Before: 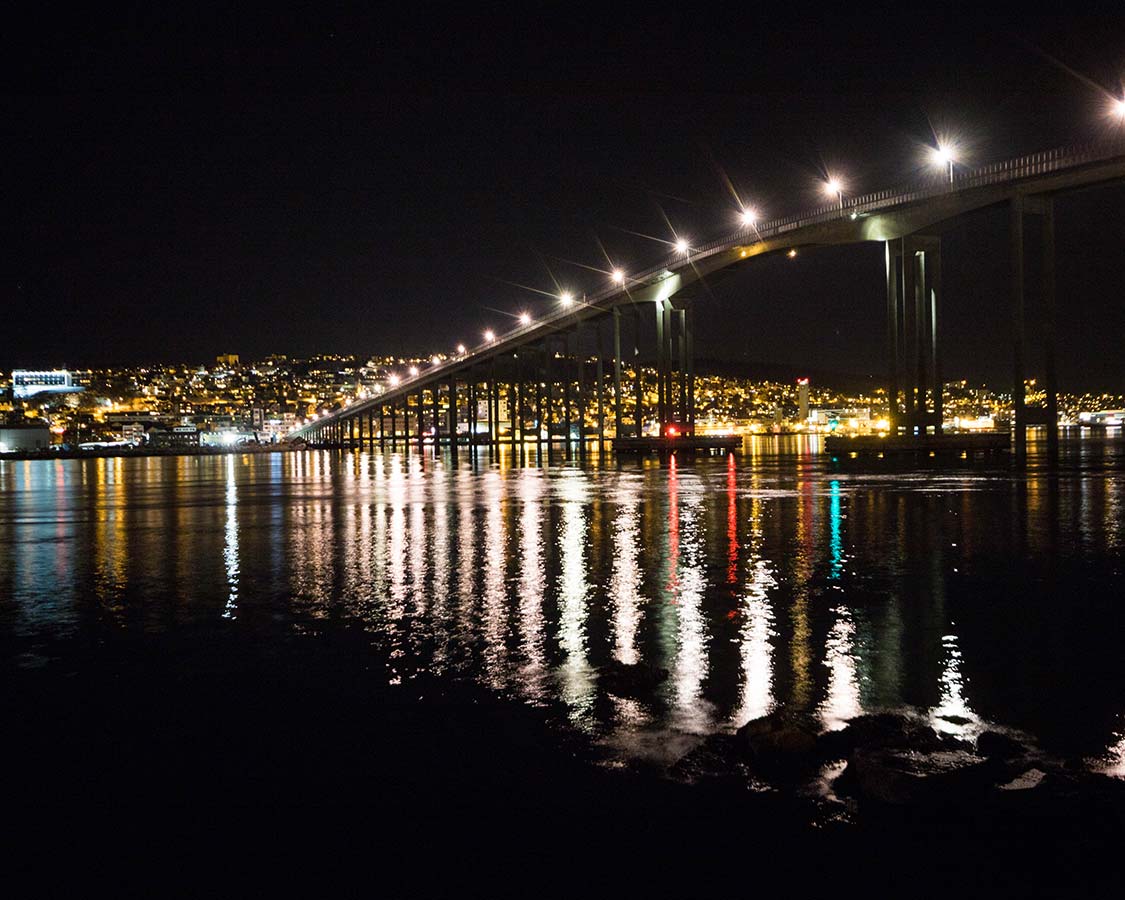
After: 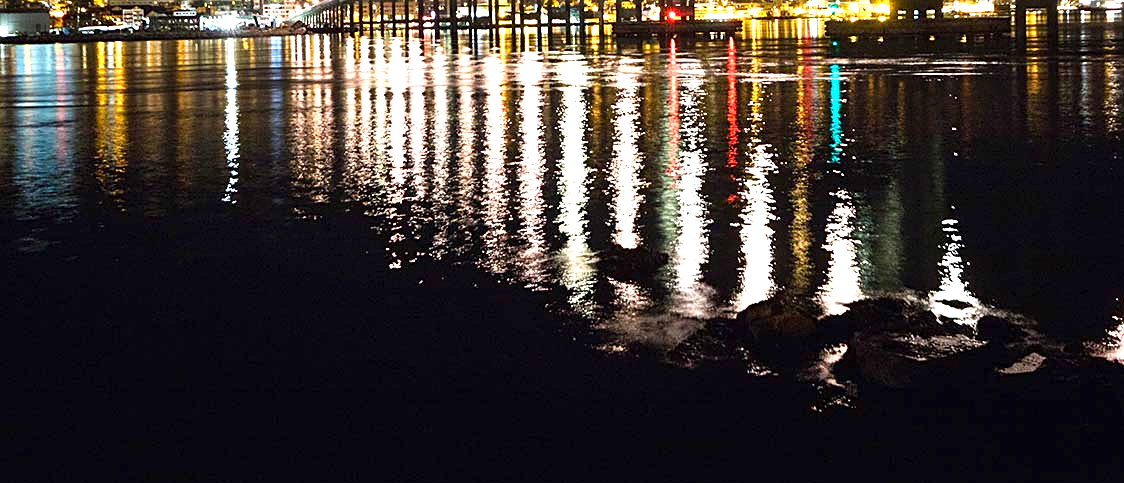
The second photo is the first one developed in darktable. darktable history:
exposure: black level correction 0, exposure 0.9 EV, compensate highlight preservation false
sharpen: on, module defaults
contrast brightness saturation: saturation 0.13
crop and rotate: top 46.237%
